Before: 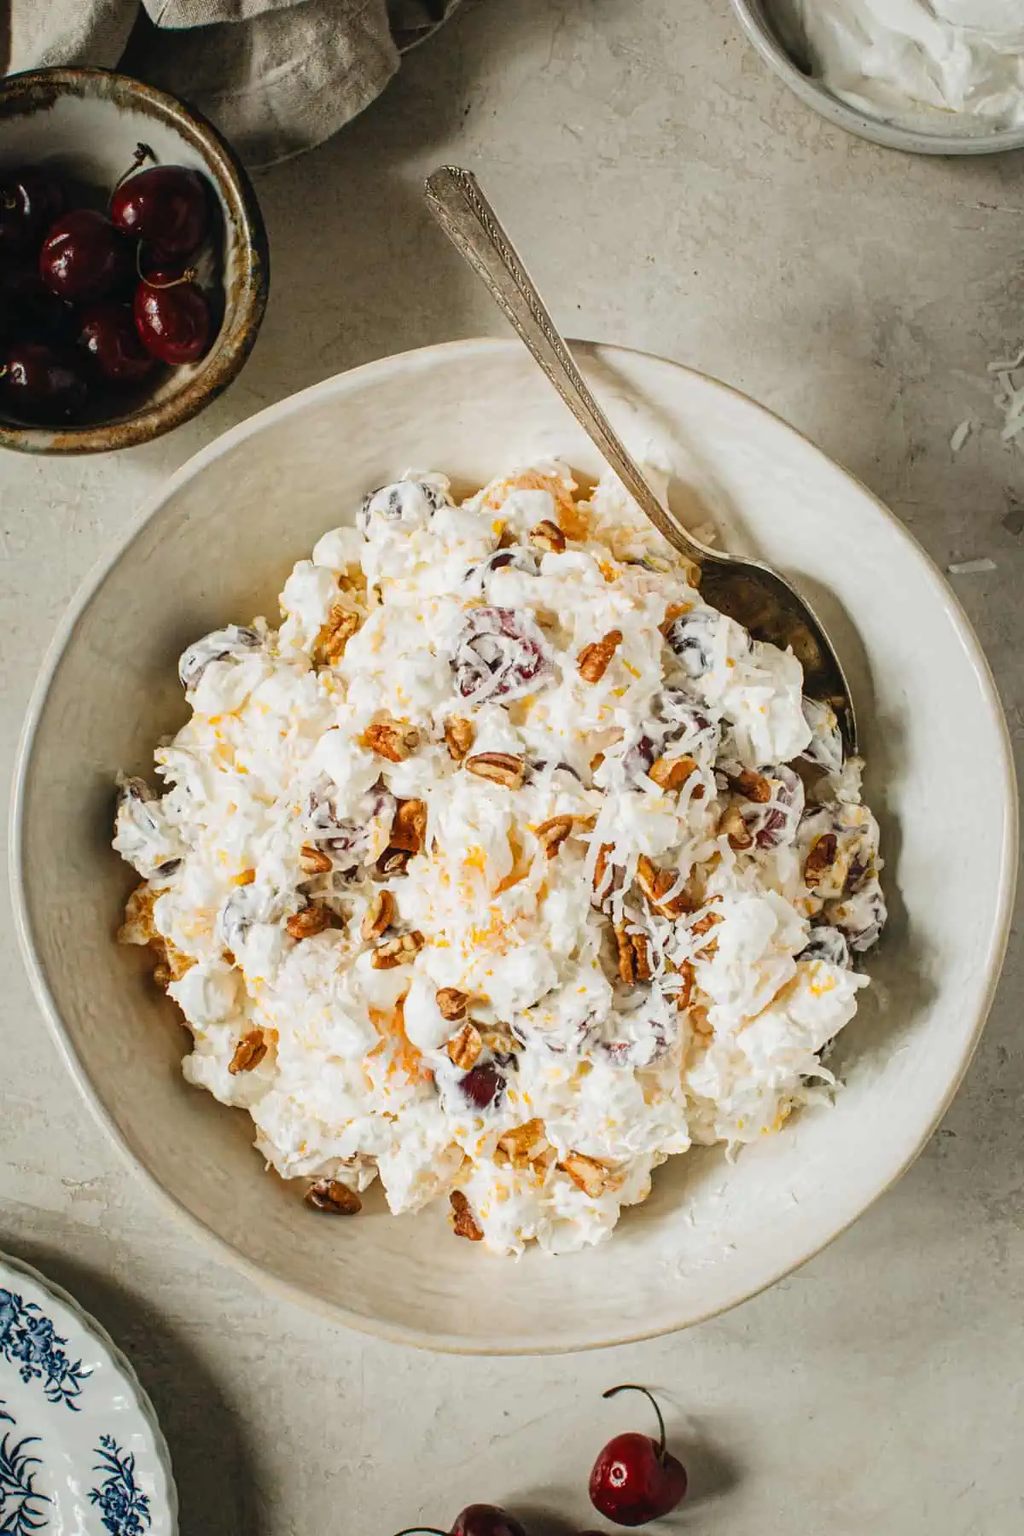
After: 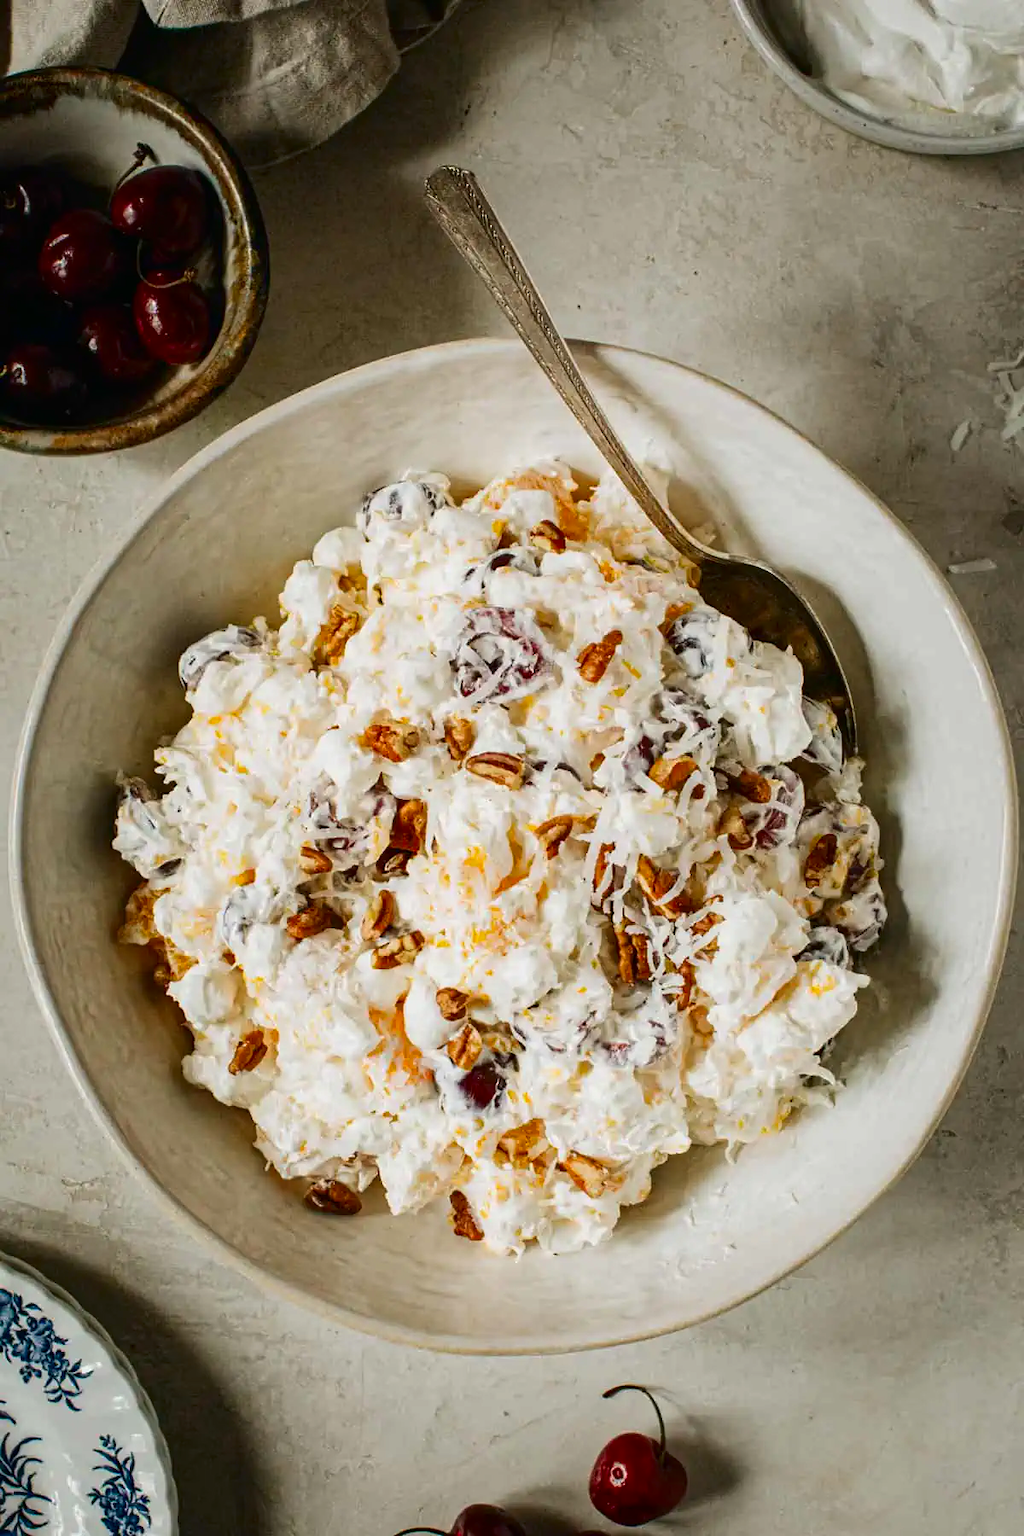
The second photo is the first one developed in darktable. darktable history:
contrast brightness saturation: contrast 0.07, brightness -0.154, saturation 0.12
